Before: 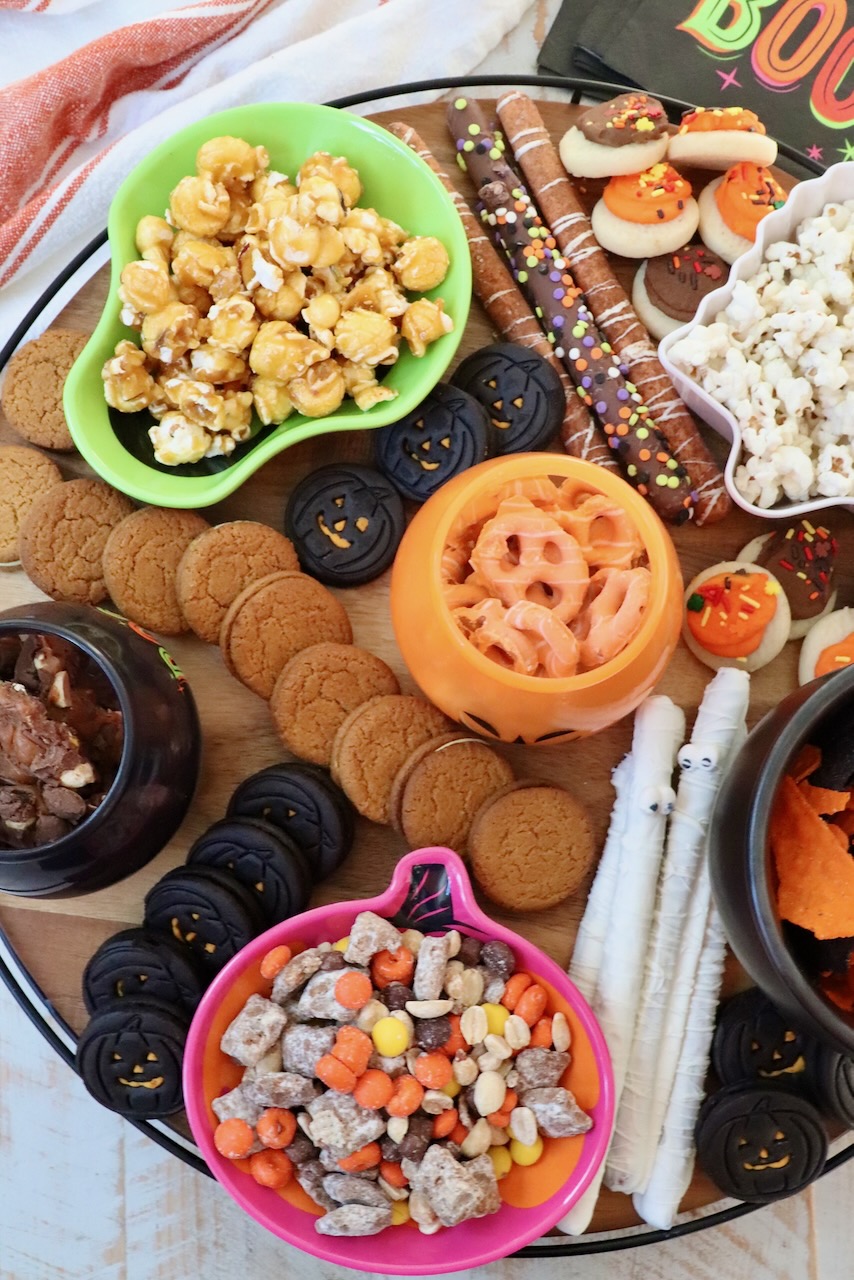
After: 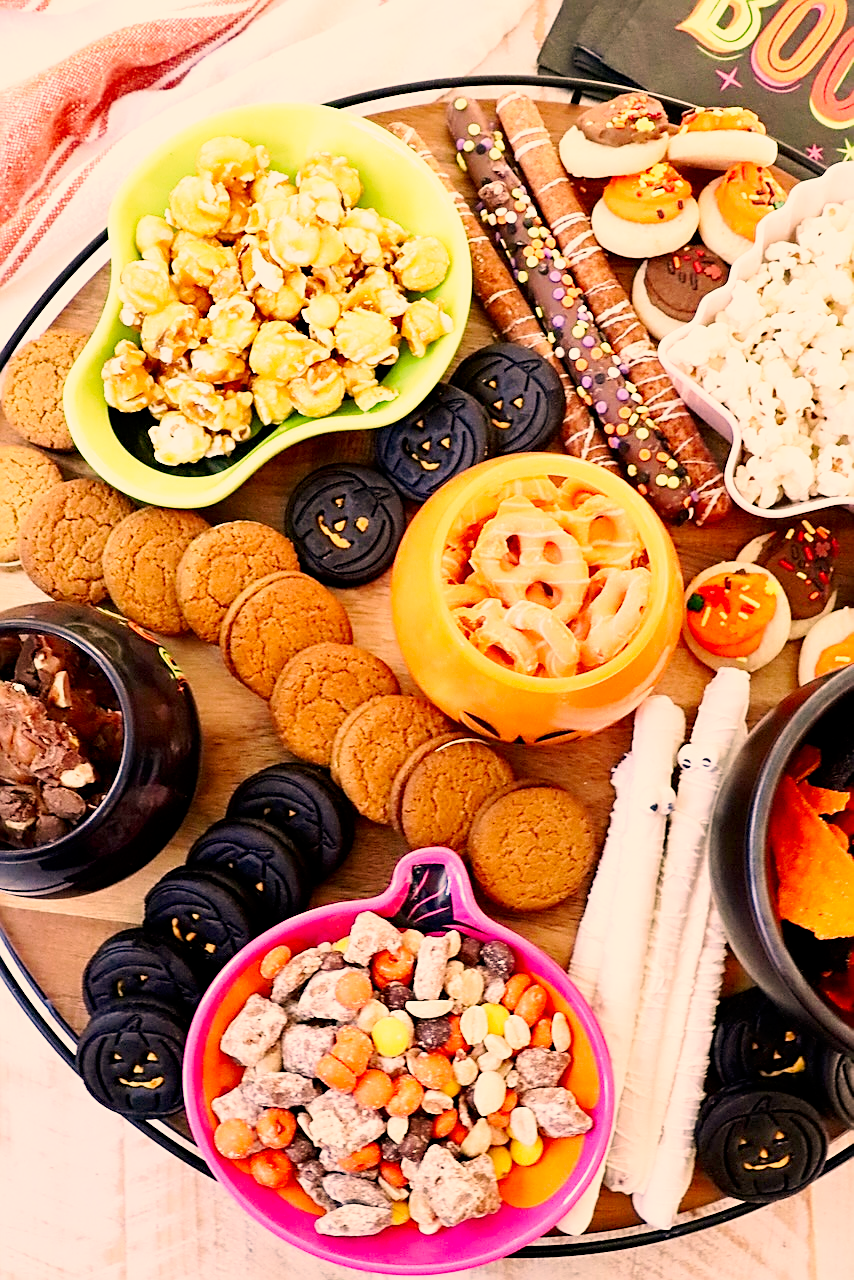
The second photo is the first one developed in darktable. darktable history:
base curve: curves: ch0 [(0, 0) (0.005, 0.002) (0.15, 0.3) (0.4, 0.7) (0.75, 0.95) (1, 1)], preserve colors none
color correction: highlights a* 17.88, highlights b* 18.79
sharpen: amount 0.75
